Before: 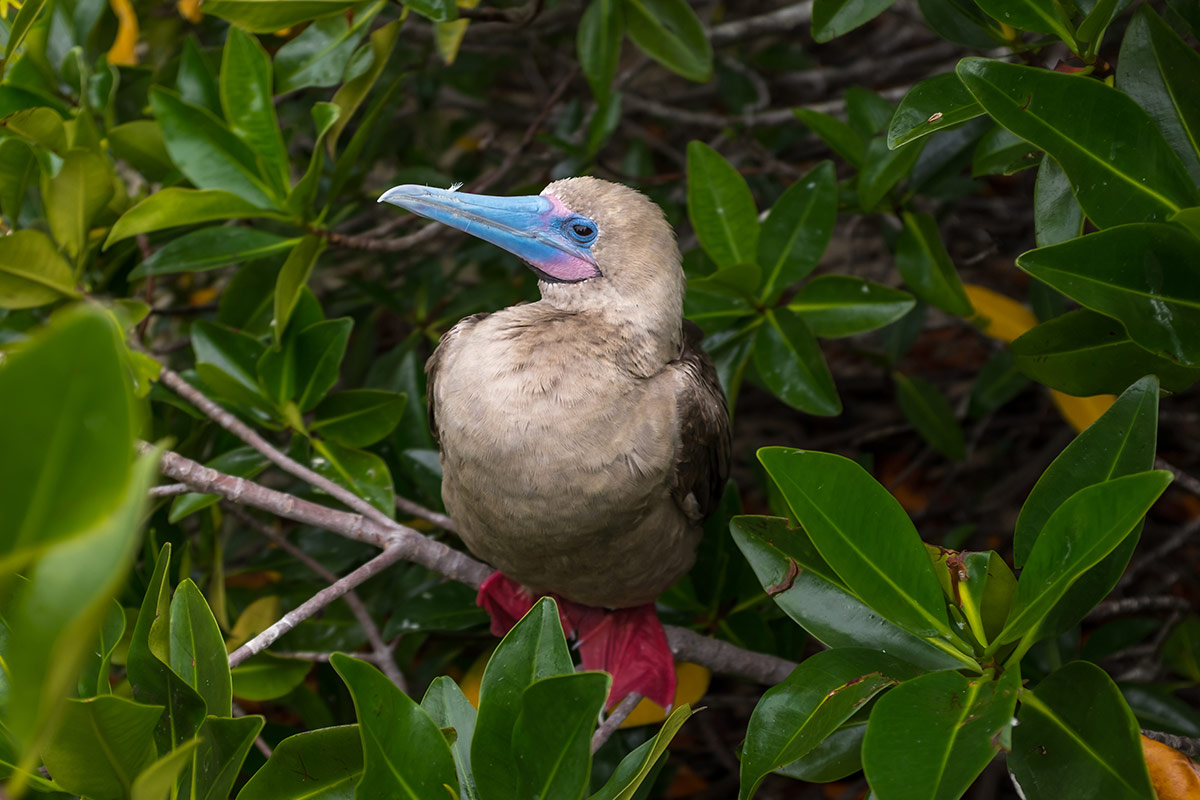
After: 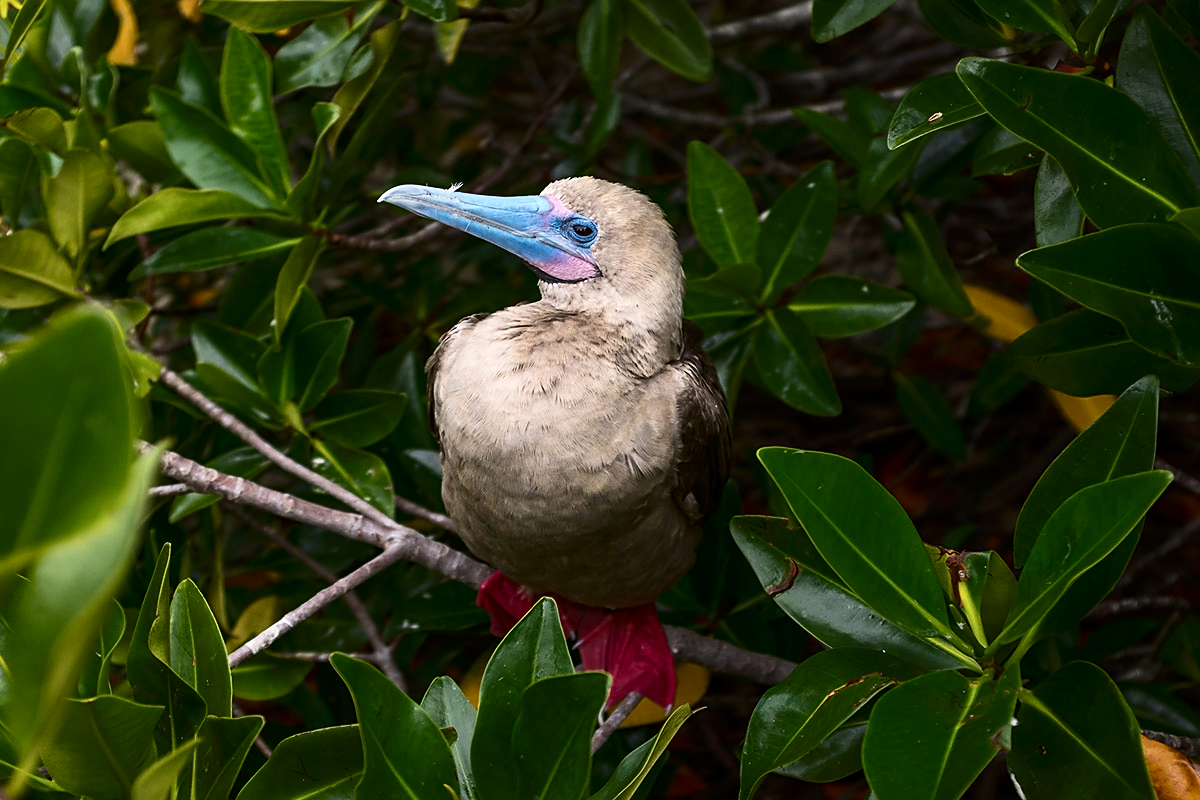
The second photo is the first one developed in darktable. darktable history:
contrast brightness saturation: contrast 0.28
sharpen: radius 1.864, amount 0.398, threshold 1.271
